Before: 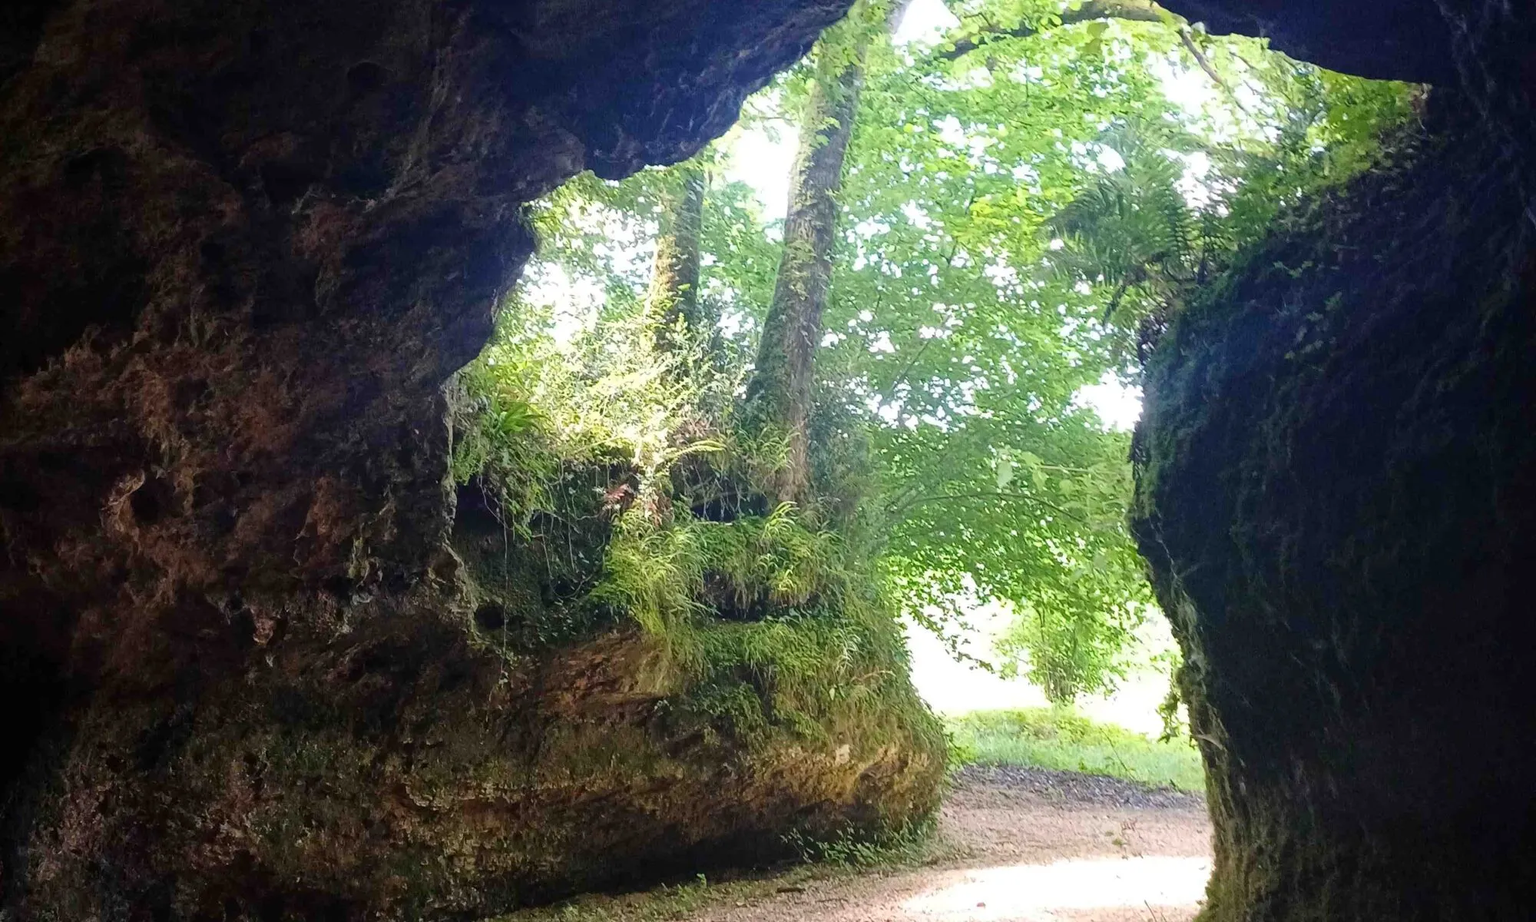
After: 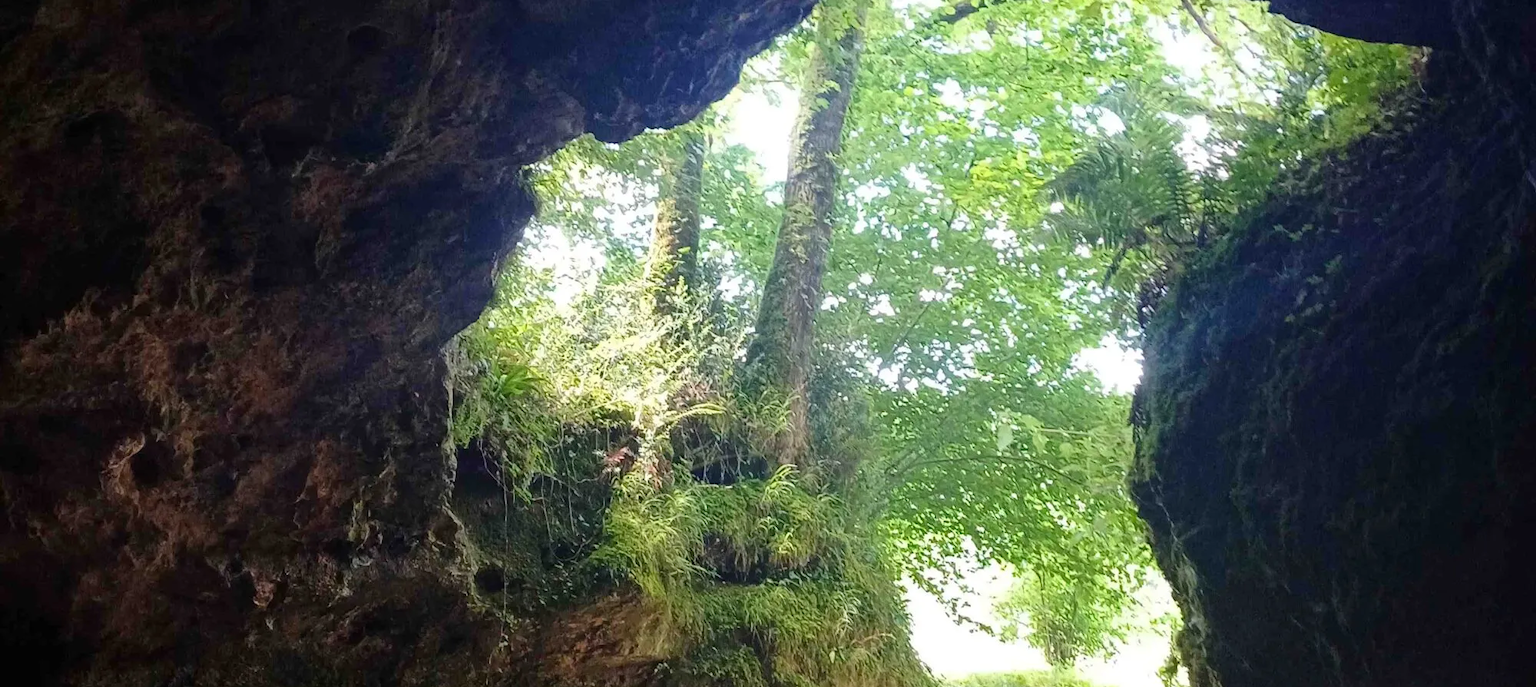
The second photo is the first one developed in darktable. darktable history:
crop: top 4.048%, bottom 21.316%
